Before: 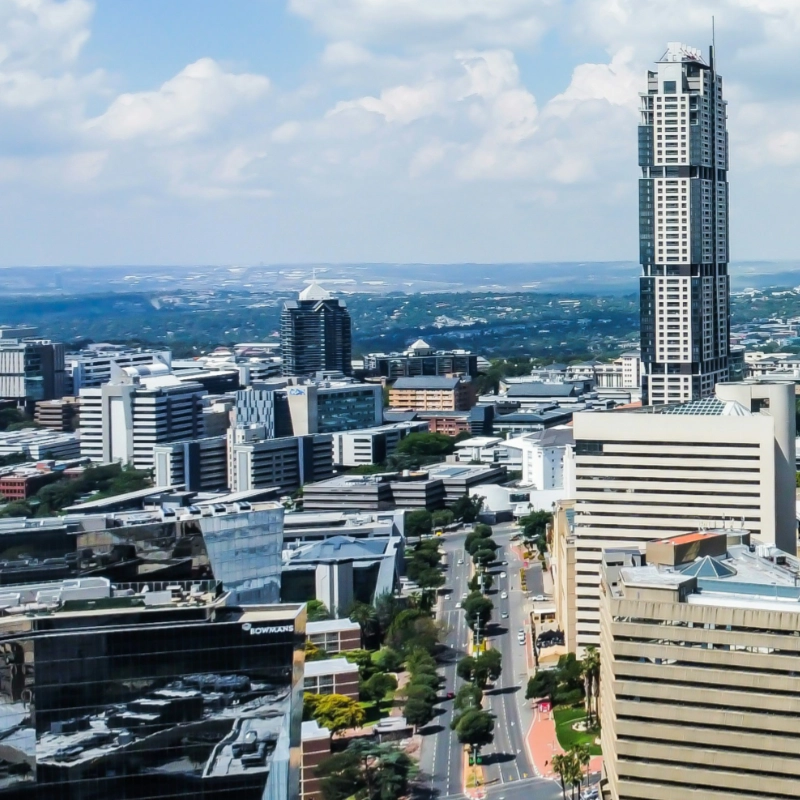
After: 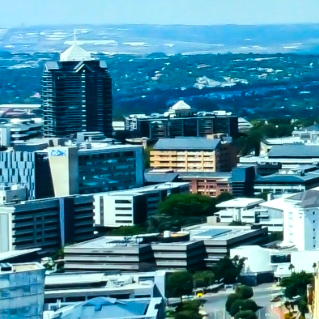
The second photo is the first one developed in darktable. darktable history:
shadows and highlights: shadows 25, highlights -48, soften with gaussian
tone equalizer: -8 EV -0.417 EV, -7 EV -0.389 EV, -6 EV -0.333 EV, -5 EV -0.222 EV, -3 EV 0.222 EV, -2 EV 0.333 EV, -1 EV 0.389 EV, +0 EV 0.417 EV, edges refinement/feathering 500, mask exposure compensation -1.57 EV, preserve details no
contrast brightness saturation: contrast 0.08, saturation 0.02
crop: left 30%, top 30%, right 30%, bottom 30%
color correction: highlights a* -7.33, highlights b* 1.26, shadows a* -3.55, saturation 1.4
